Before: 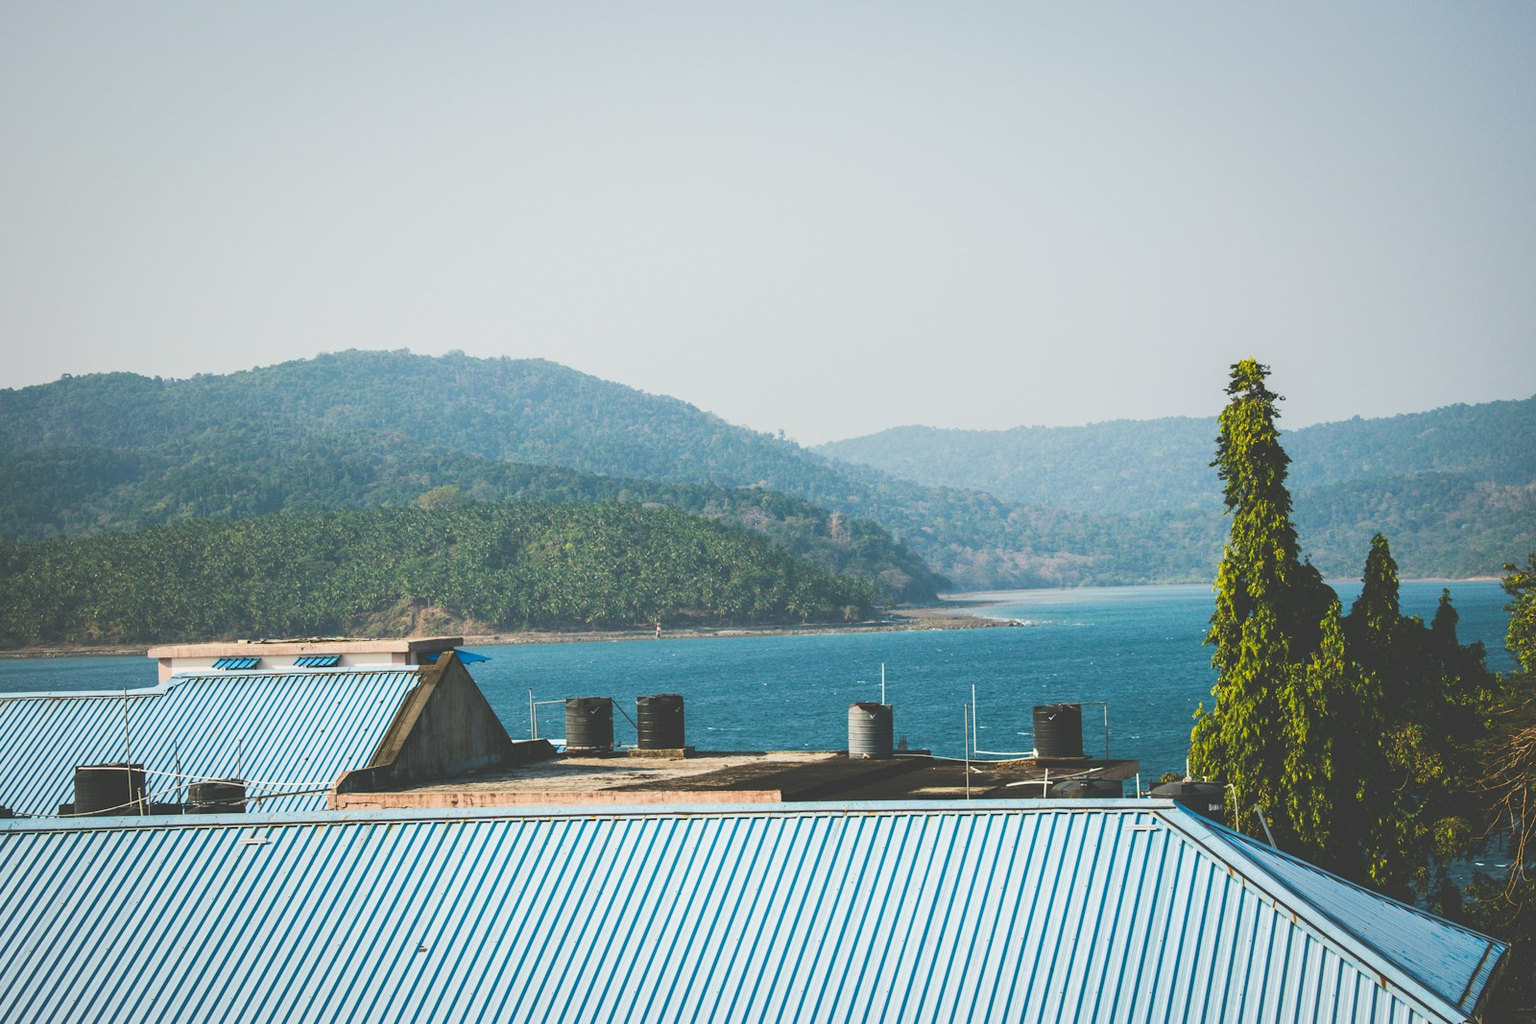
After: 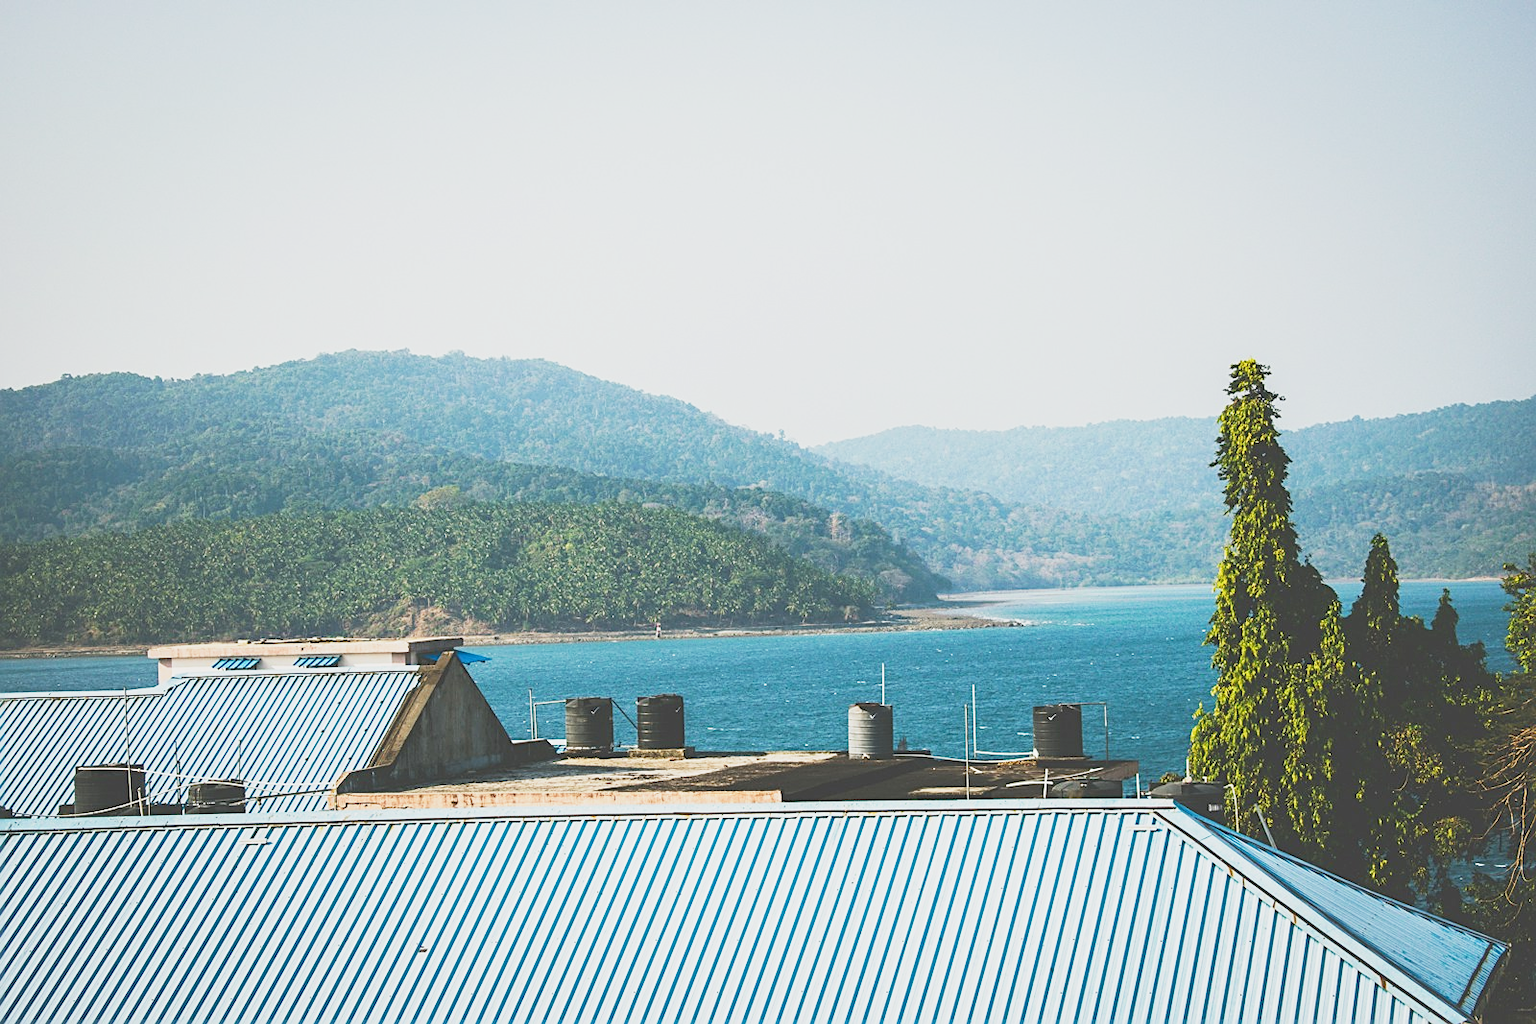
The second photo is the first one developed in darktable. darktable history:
base curve: curves: ch0 [(0, 0) (0.088, 0.125) (0.176, 0.251) (0.354, 0.501) (0.613, 0.749) (1, 0.877)], preserve colors none
tone equalizer: on, module defaults
sharpen: on, module defaults
